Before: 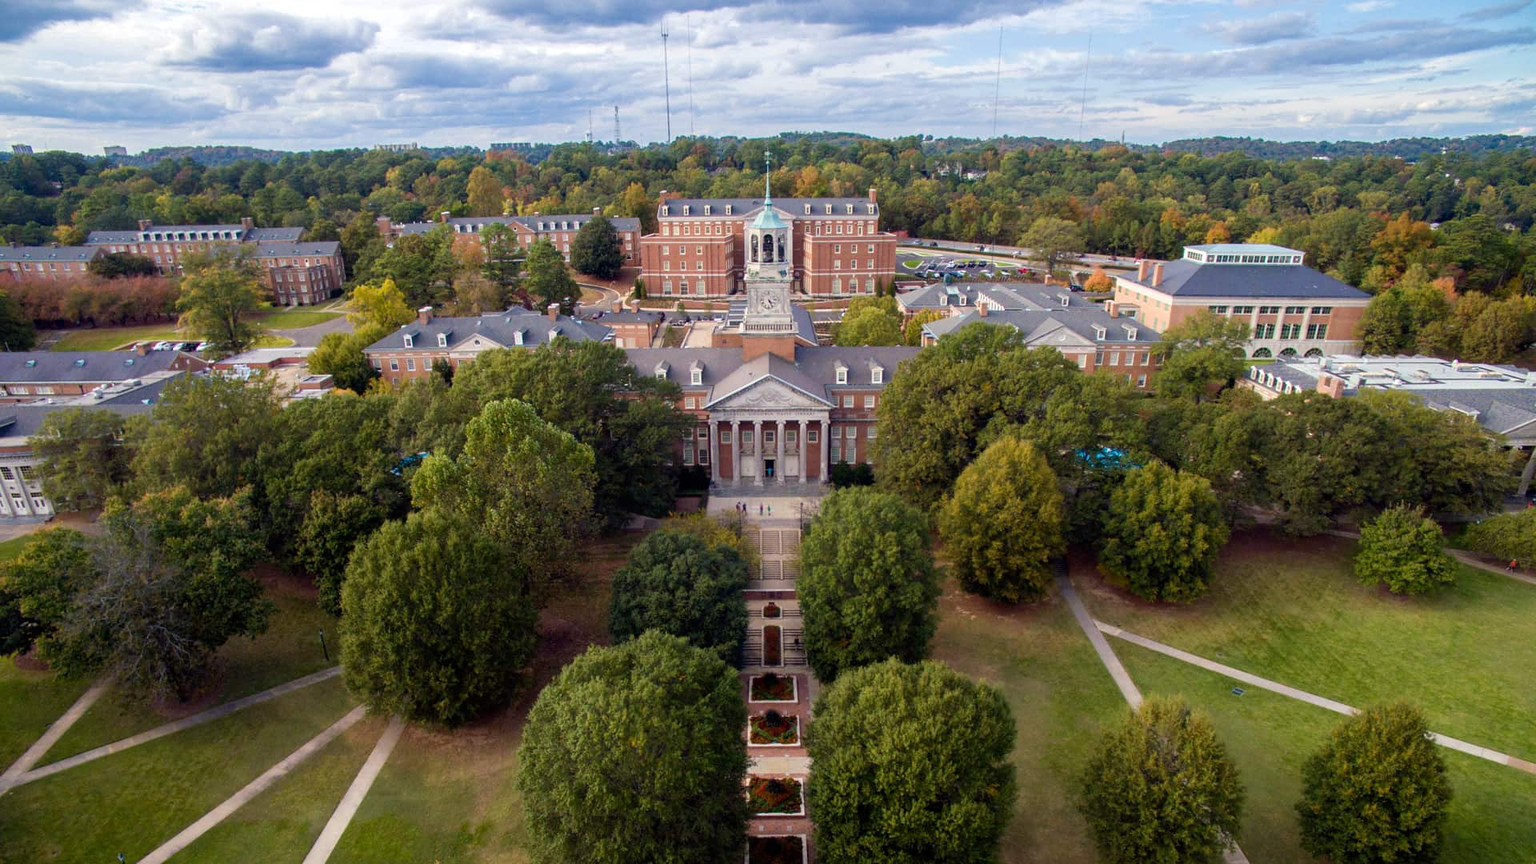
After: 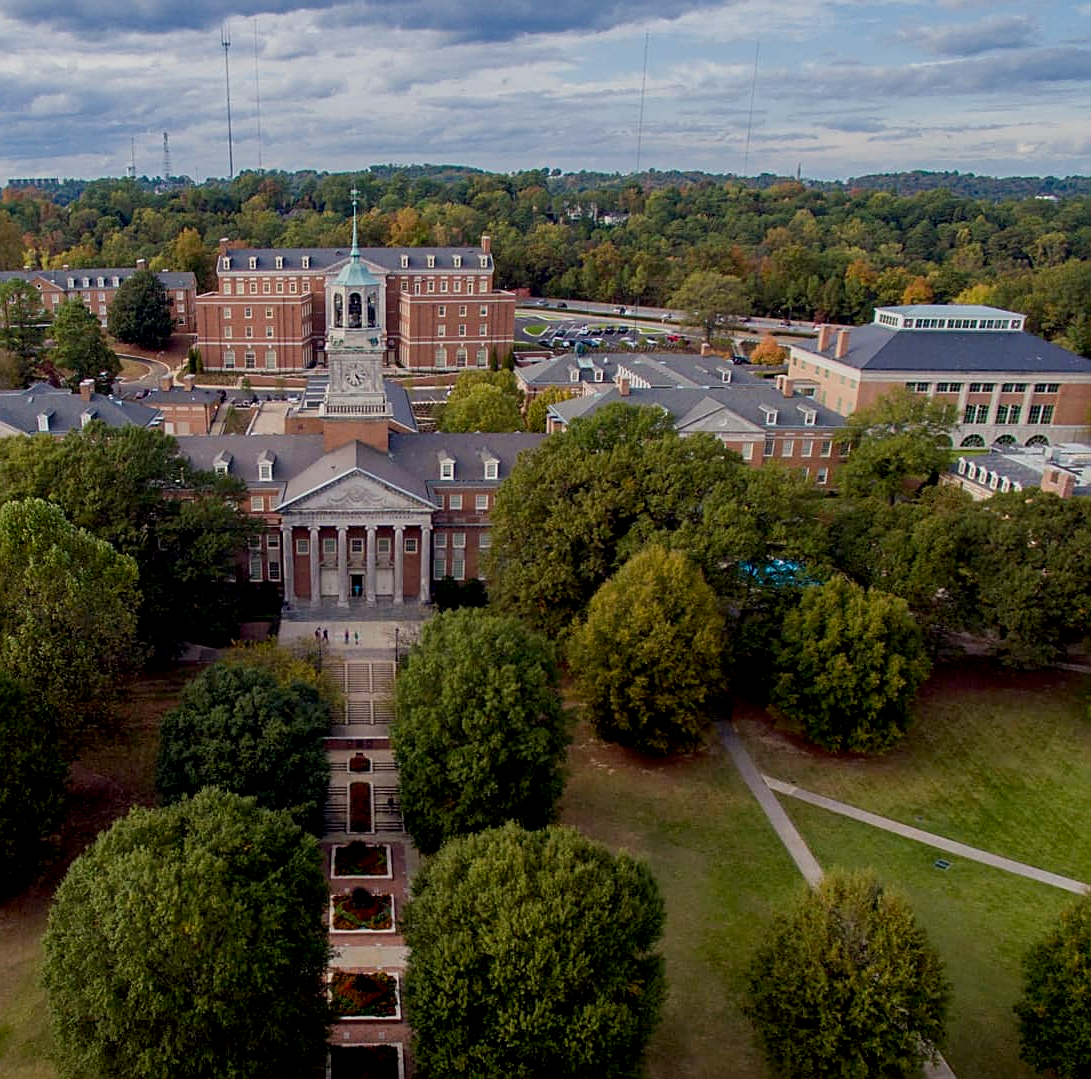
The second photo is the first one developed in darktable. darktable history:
exposure: black level correction 0.009, exposure -0.62 EV, compensate exposure bias true, compensate highlight preservation false
sharpen: on, module defaults
crop: left 31.559%, top 0.02%, right 11.613%
